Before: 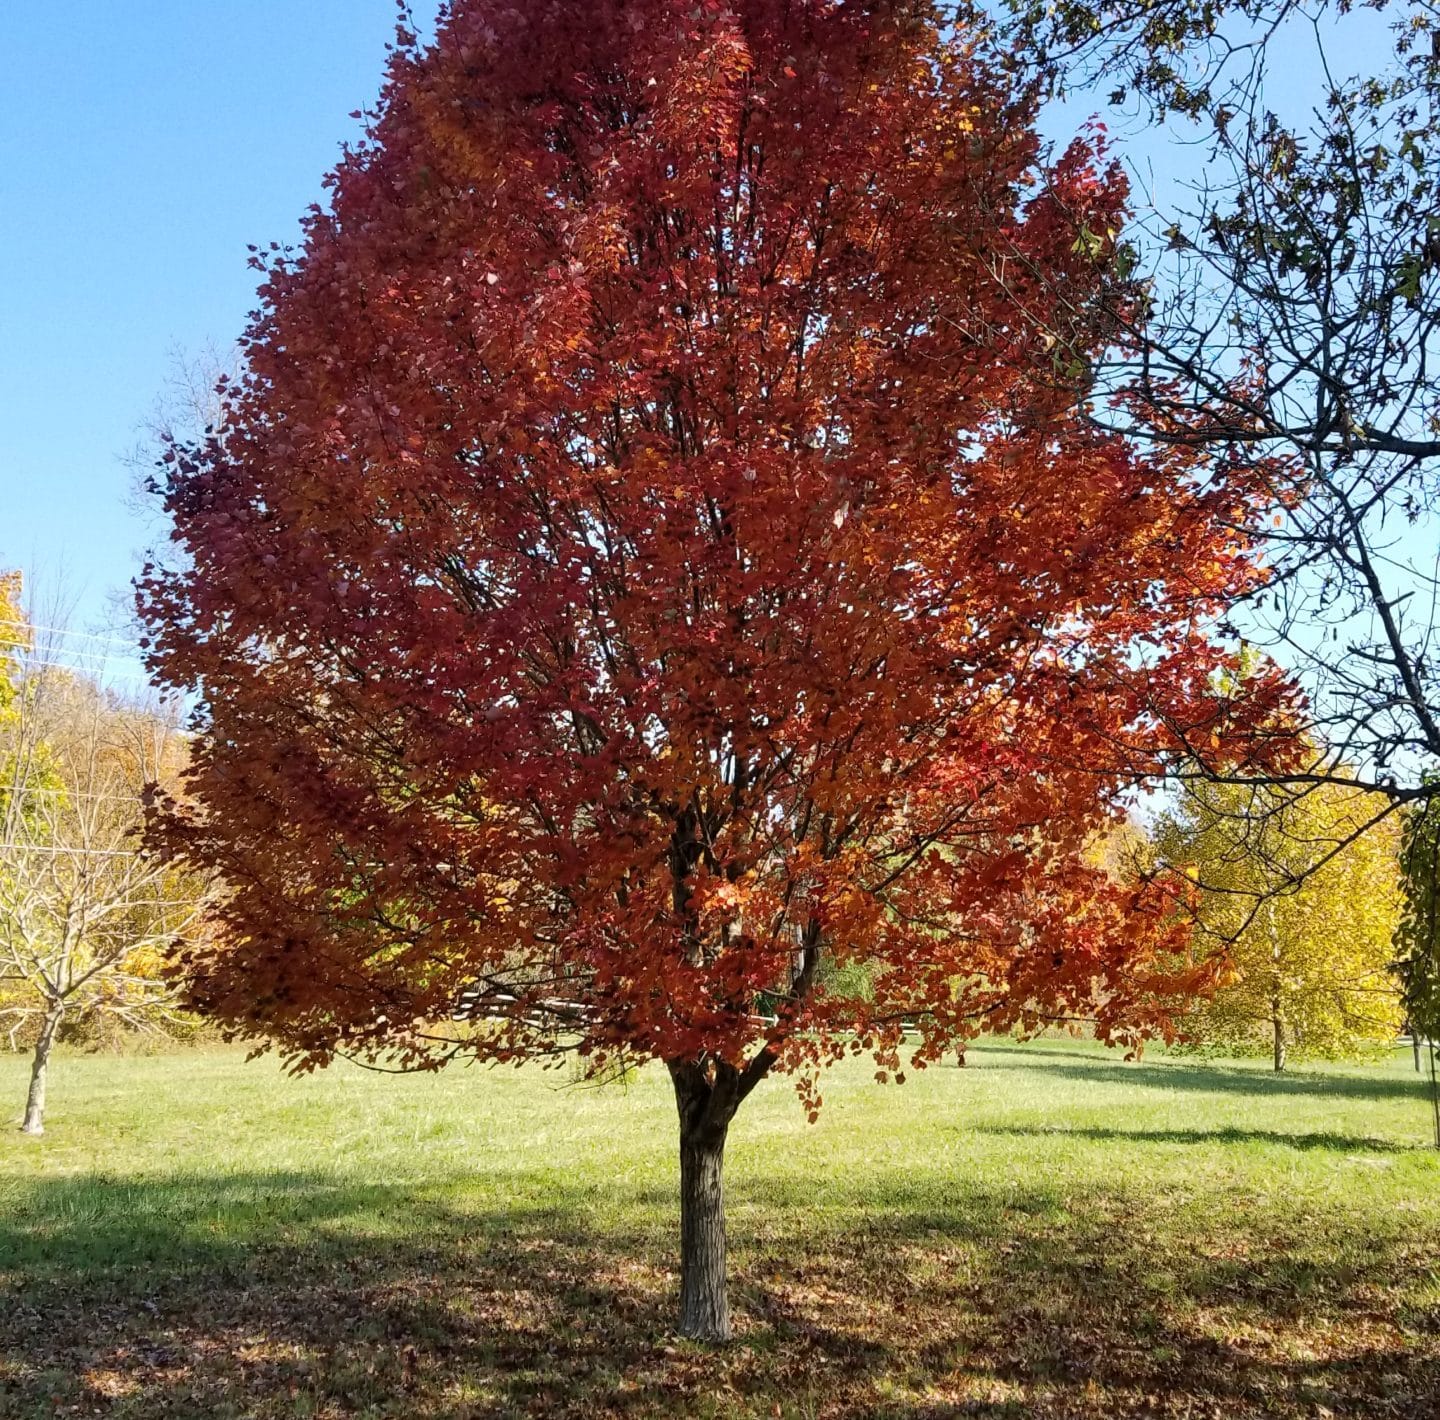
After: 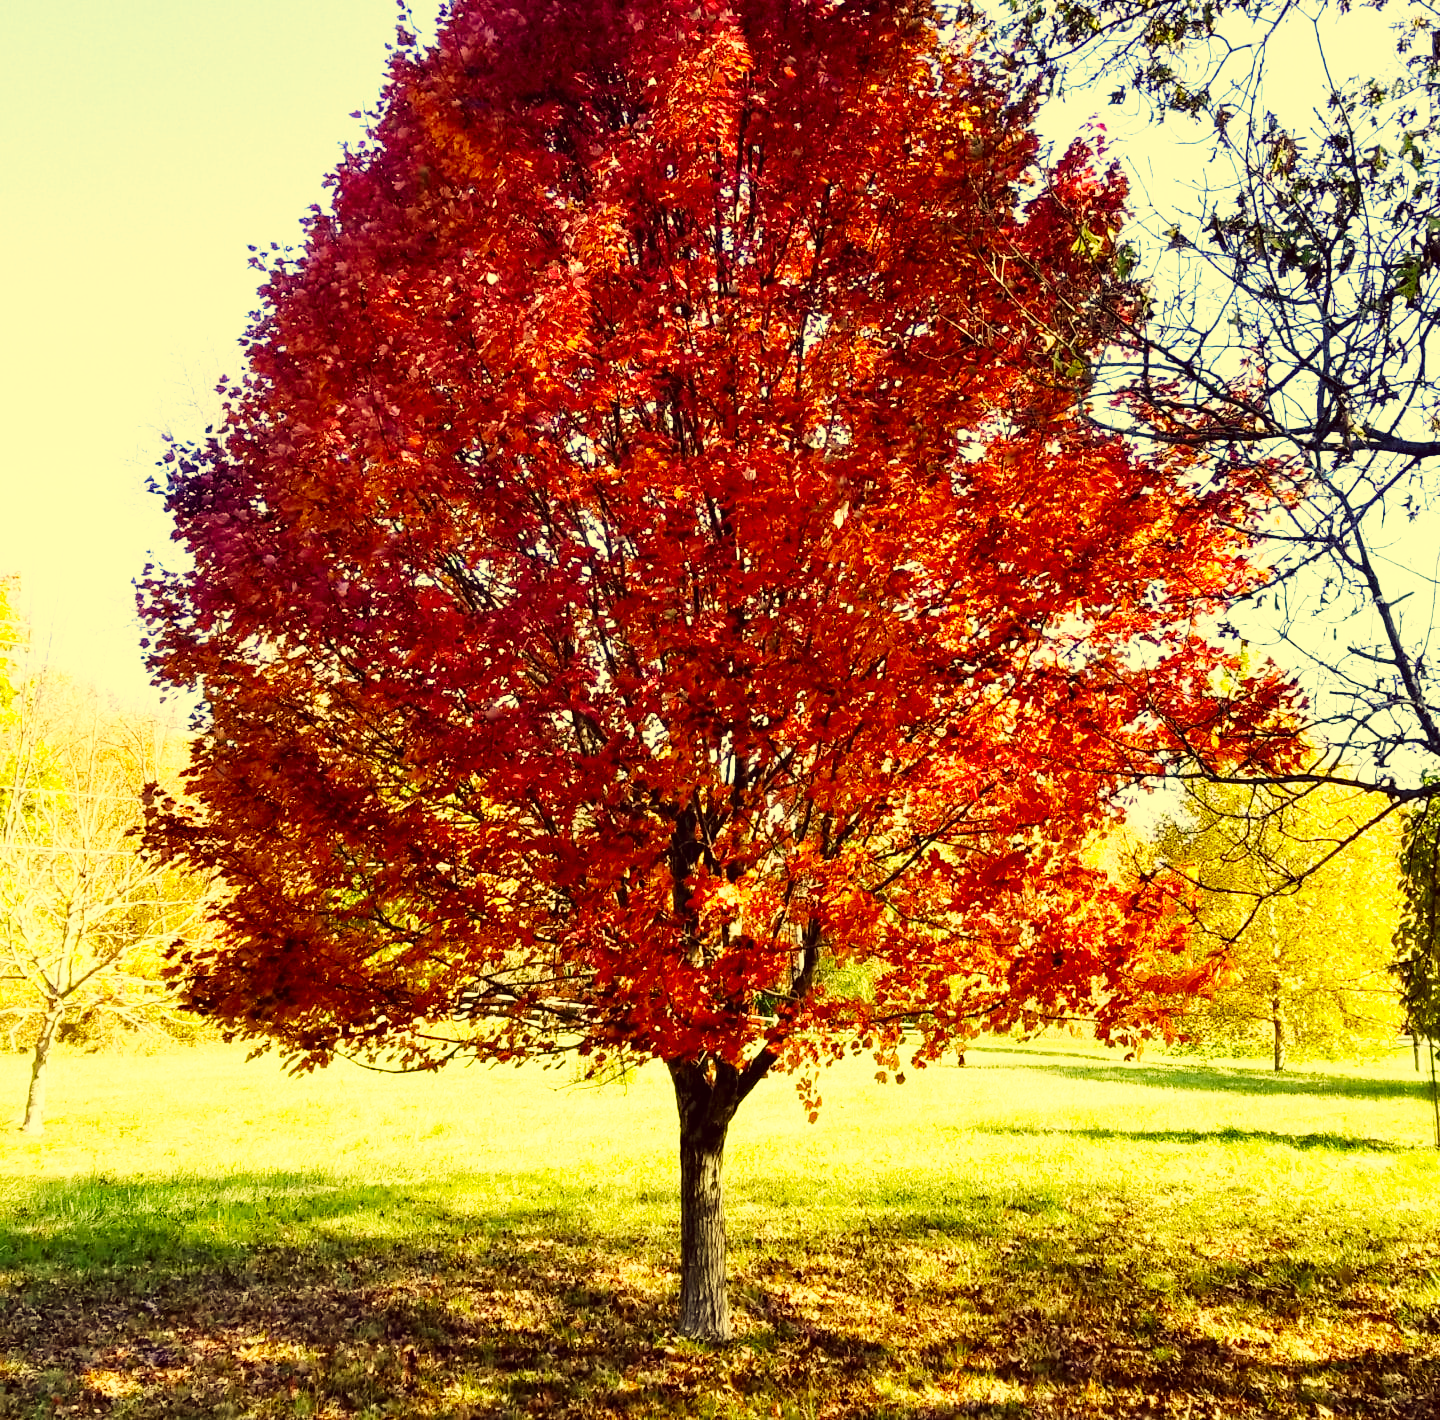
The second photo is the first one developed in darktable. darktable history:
base curve: curves: ch0 [(0, 0) (0.007, 0.004) (0.027, 0.03) (0.046, 0.07) (0.207, 0.54) (0.442, 0.872) (0.673, 0.972) (1, 1)], preserve colors none
color correction: highlights a* -0.385, highlights b* 39.69, shadows a* 9.67, shadows b* -0.347
